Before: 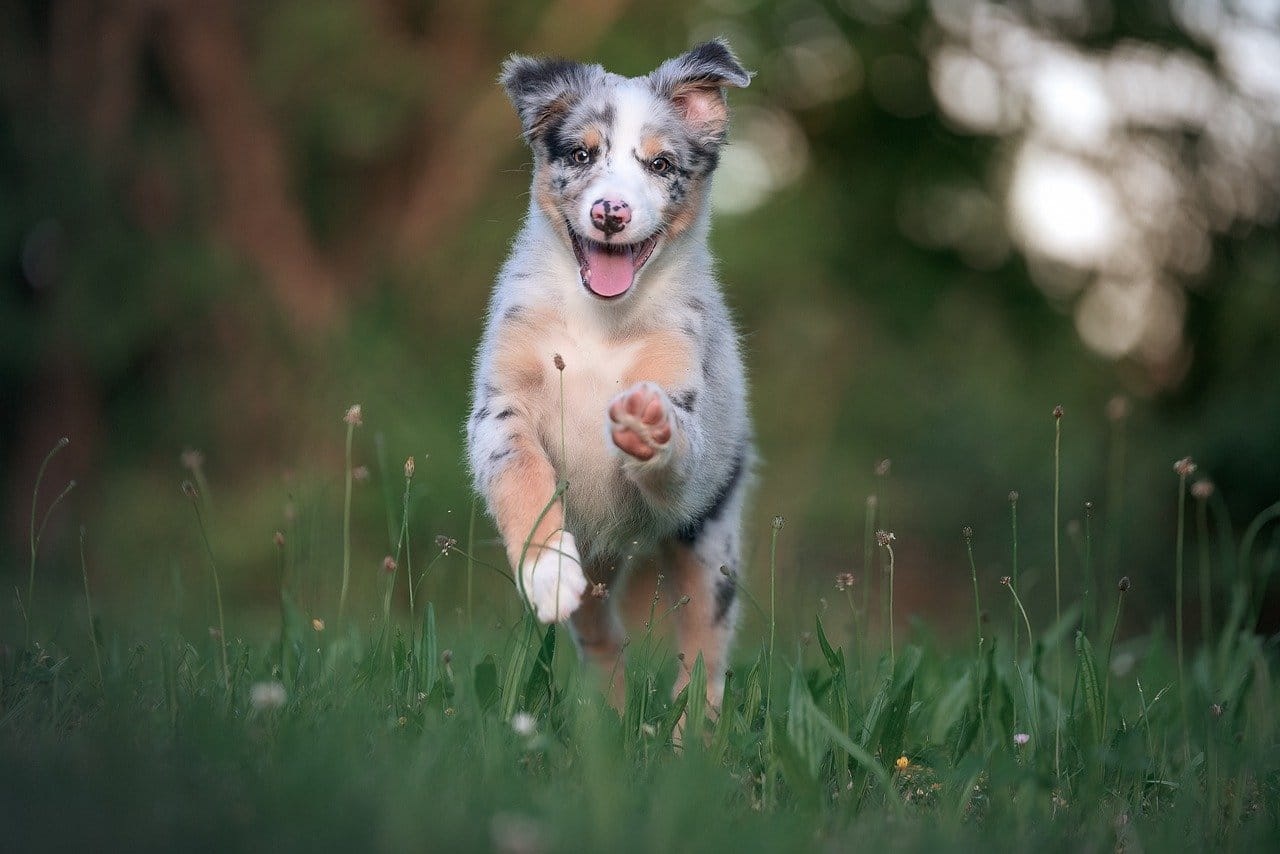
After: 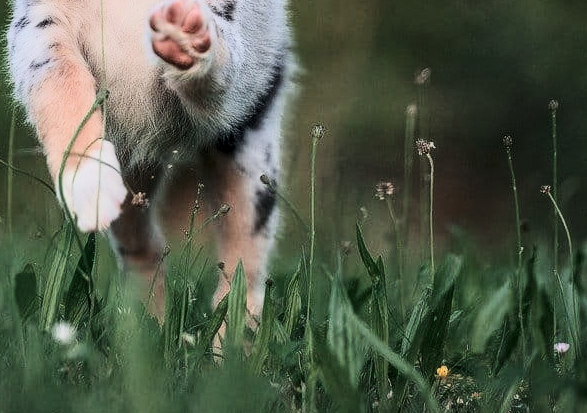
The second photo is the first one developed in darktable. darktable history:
local contrast: detail 130%
crop: left 35.976%, top 45.819%, right 18.162%, bottom 5.807%
exposure: exposure 0.131 EV, compensate highlight preservation false
tone curve: curves: ch0 [(0, 0) (0.288, 0.201) (0.683, 0.793) (1, 1)], color space Lab, linked channels, preserve colors none
filmic rgb: black relative exposure -7.65 EV, white relative exposure 4.56 EV, hardness 3.61
